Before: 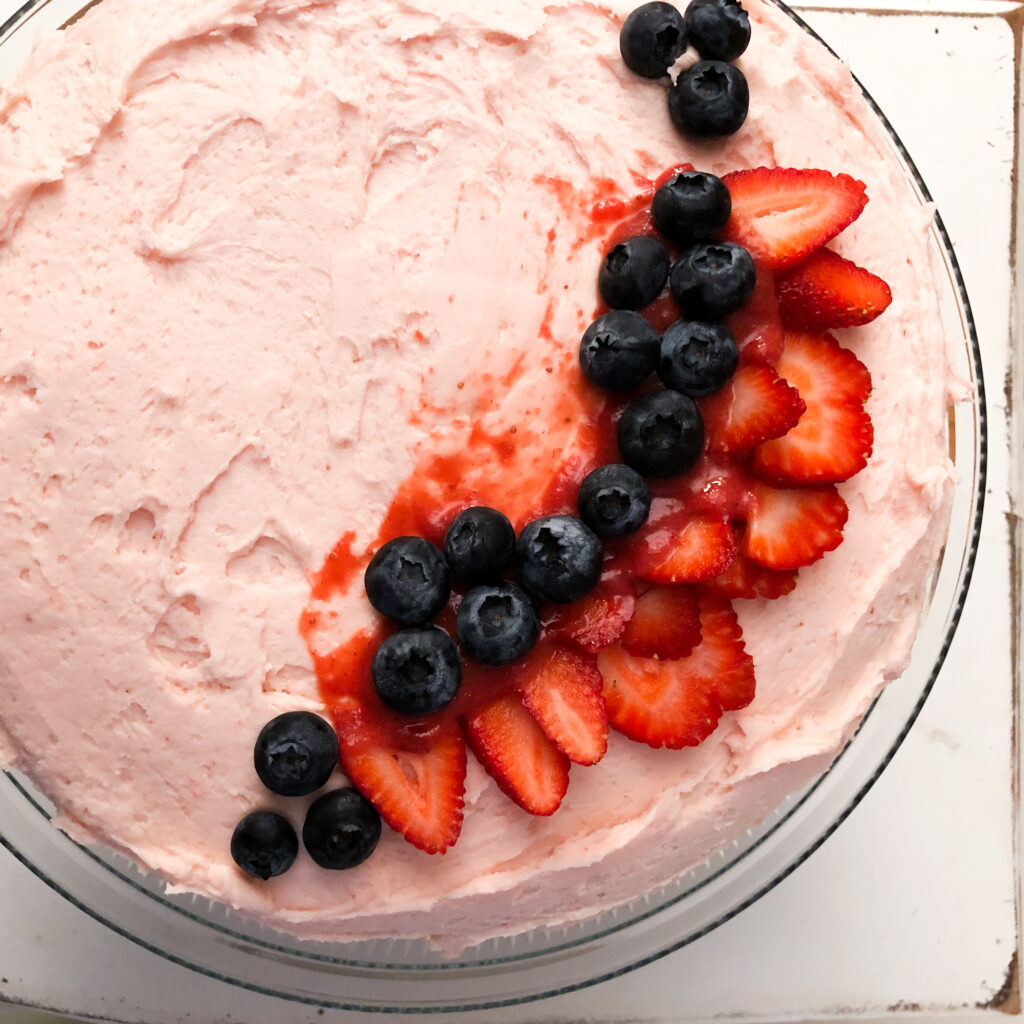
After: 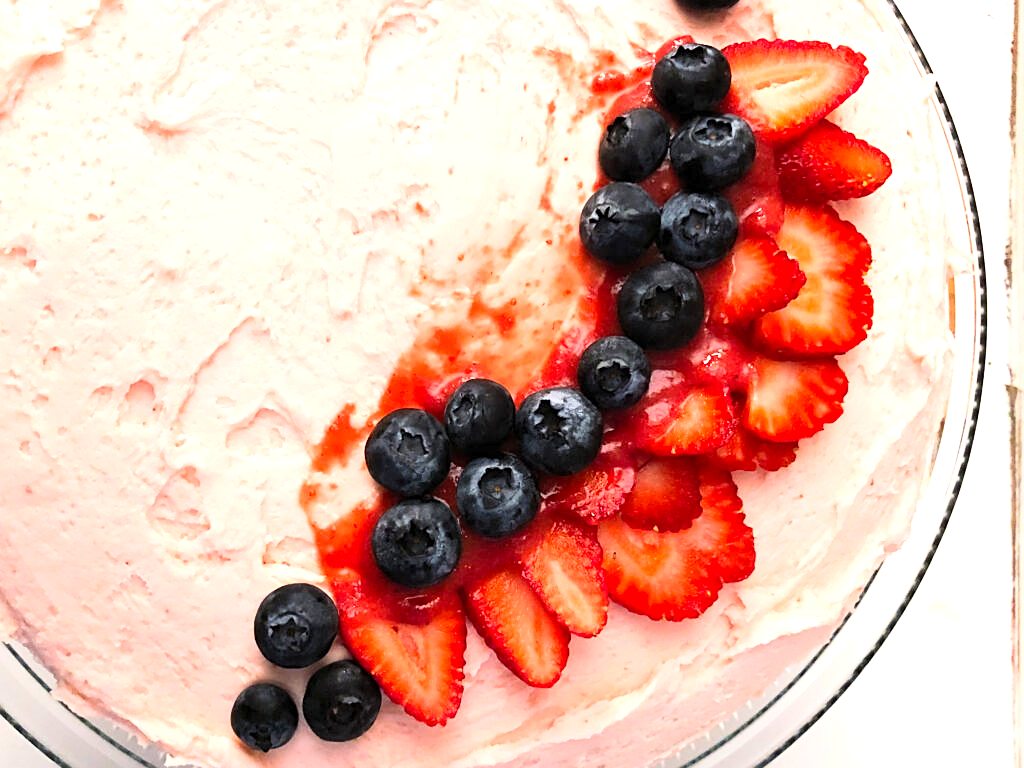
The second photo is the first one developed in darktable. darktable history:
exposure: exposure 0.661 EV, compensate highlight preservation false
crop and rotate: top 12.5%, bottom 12.5%
tone equalizer: on, module defaults
sharpen: on, module defaults
contrast brightness saturation: contrast 0.2, brightness 0.16, saturation 0.22
